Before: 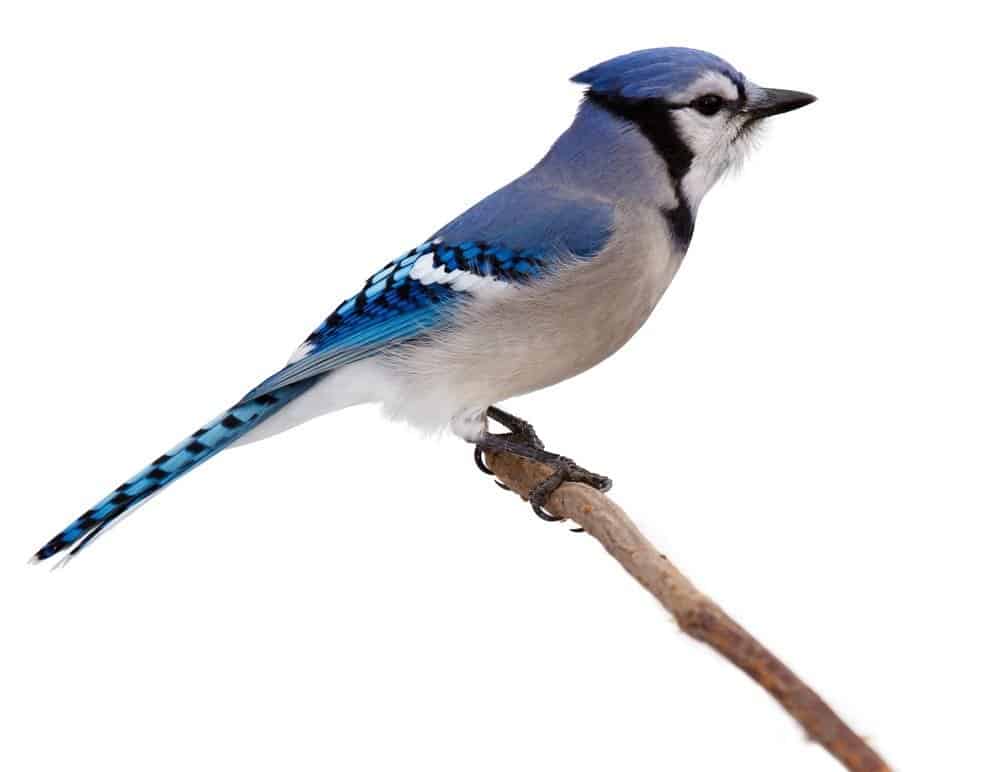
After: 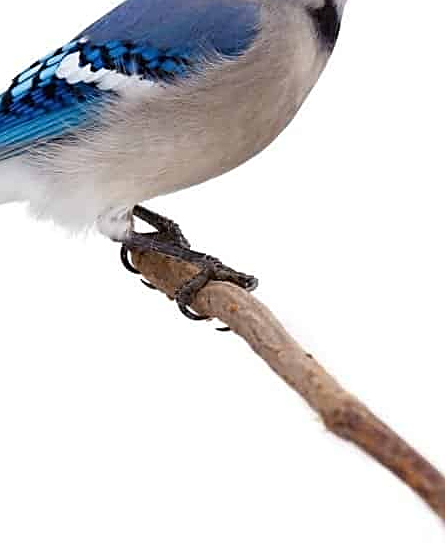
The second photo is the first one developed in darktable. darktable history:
sharpen: on, module defaults
crop: left 35.44%, top 26.148%, right 19.975%, bottom 3.438%
